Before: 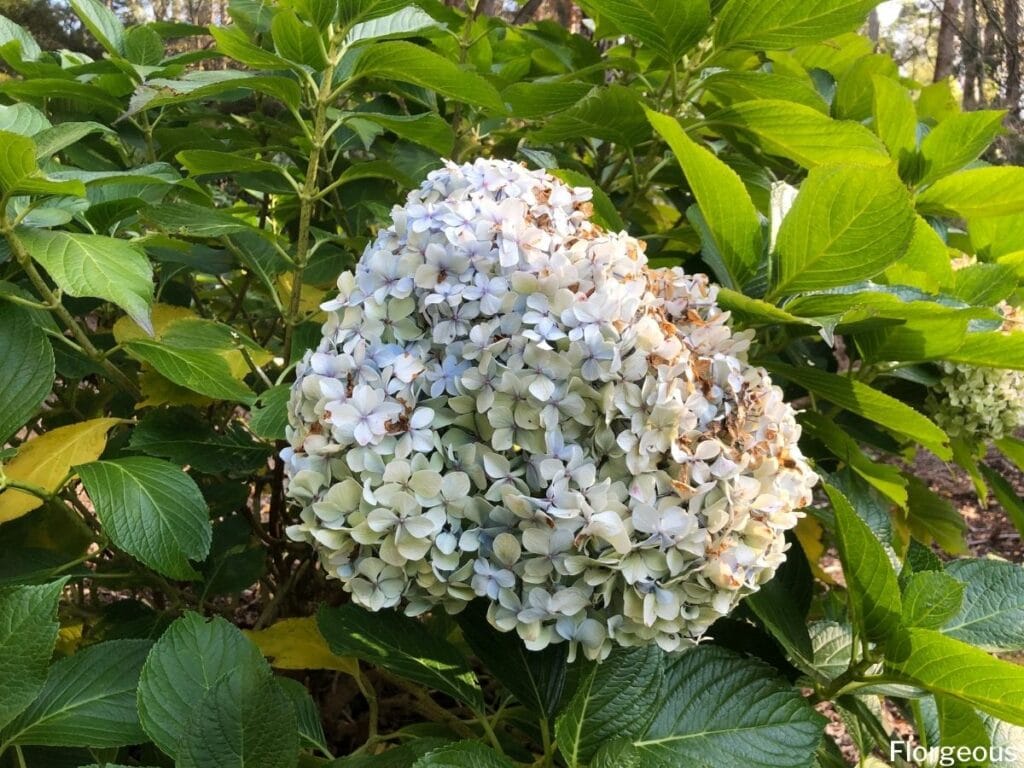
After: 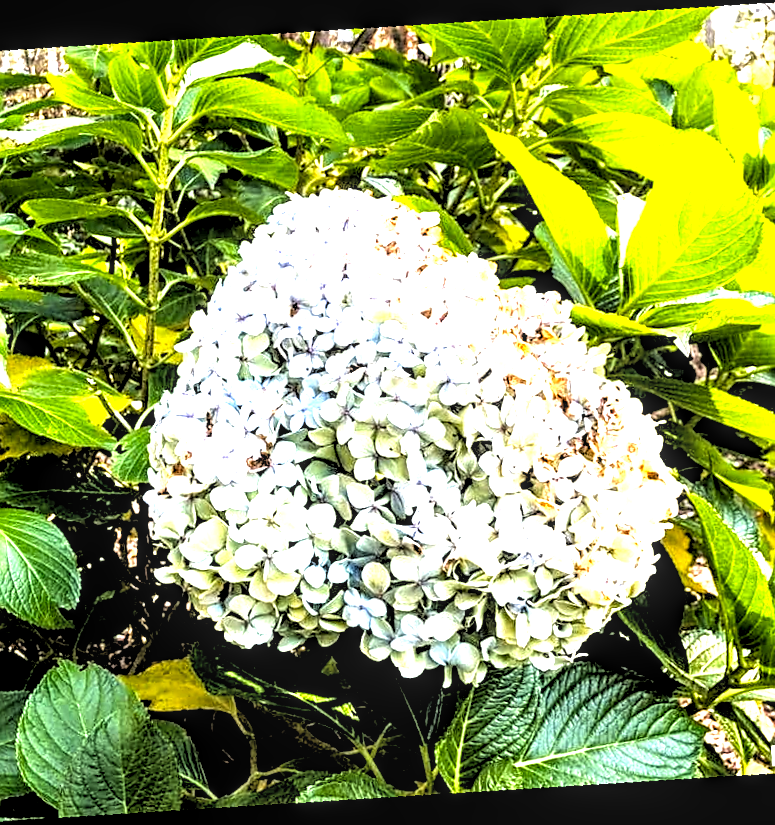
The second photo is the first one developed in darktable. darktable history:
exposure: black level correction 0, exposure 1.2 EV, compensate exposure bias true, compensate highlight preservation false
rotate and perspective: rotation -6.83°, automatic cropping off
rgb levels: levels [[0.034, 0.472, 0.904], [0, 0.5, 1], [0, 0.5, 1]]
crop and rotate: angle -3.27°, left 14.277%, top 0.028%, right 10.766%, bottom 0.028%
color balance rgb: perceptual saturation grading › global saturation 20%, global vibrance 20%
tone equalizer: -8 EV -0.75 EV, -7 EV -0.7 EV, -6 EV -0.6 EV, -5 EV -0.4 EV, -3 EV 0.4 EV, -2 EV 0.6 EV, -1 EV 0.7 EV, +0 EV 0.75 EV, edges refinement/feathering 500, mask exposure compensation -1.57 EV, preserve details no
sharpen: on, module defaults
local contrast: detail 160%
